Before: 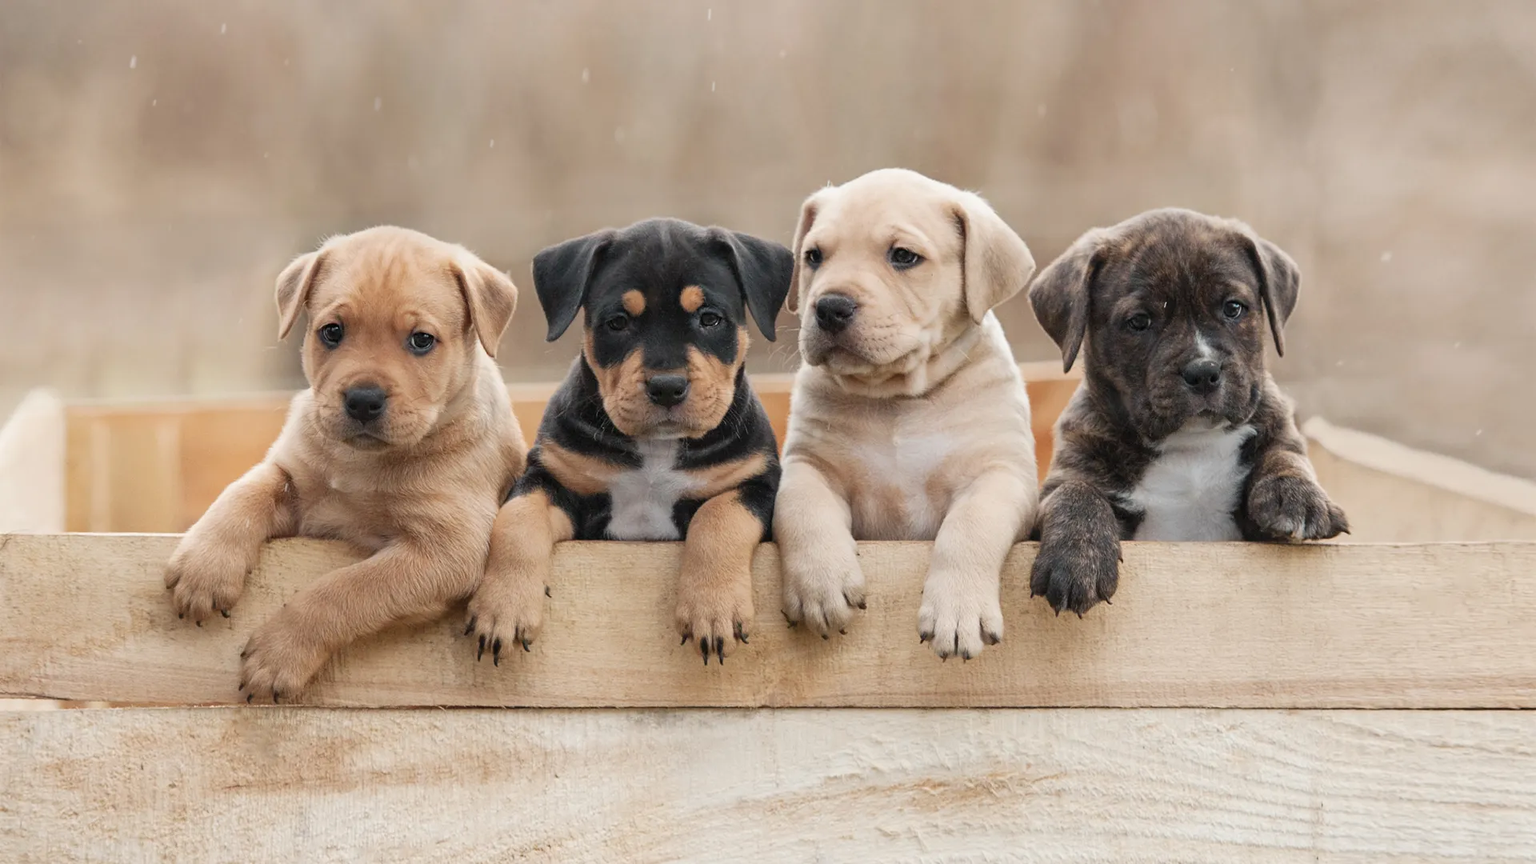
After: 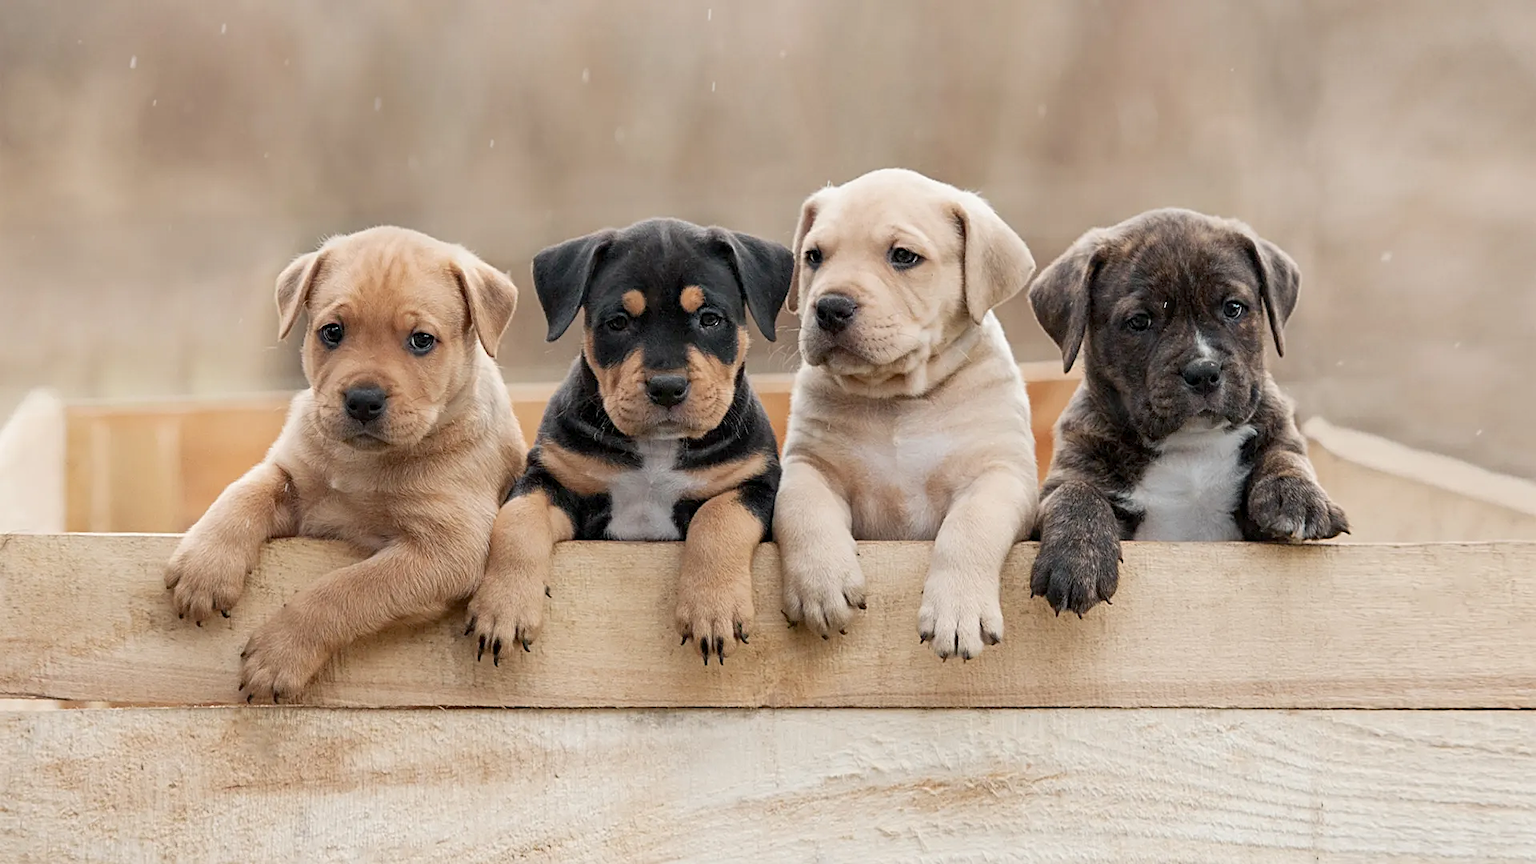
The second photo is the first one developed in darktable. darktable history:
sharpen: radius 2.183, amount 0.38, threshold 0.25
exposure: black level correction 0.005, exposure 0.003 EV, compensate exposure bias true, compensate highlight preservation false
